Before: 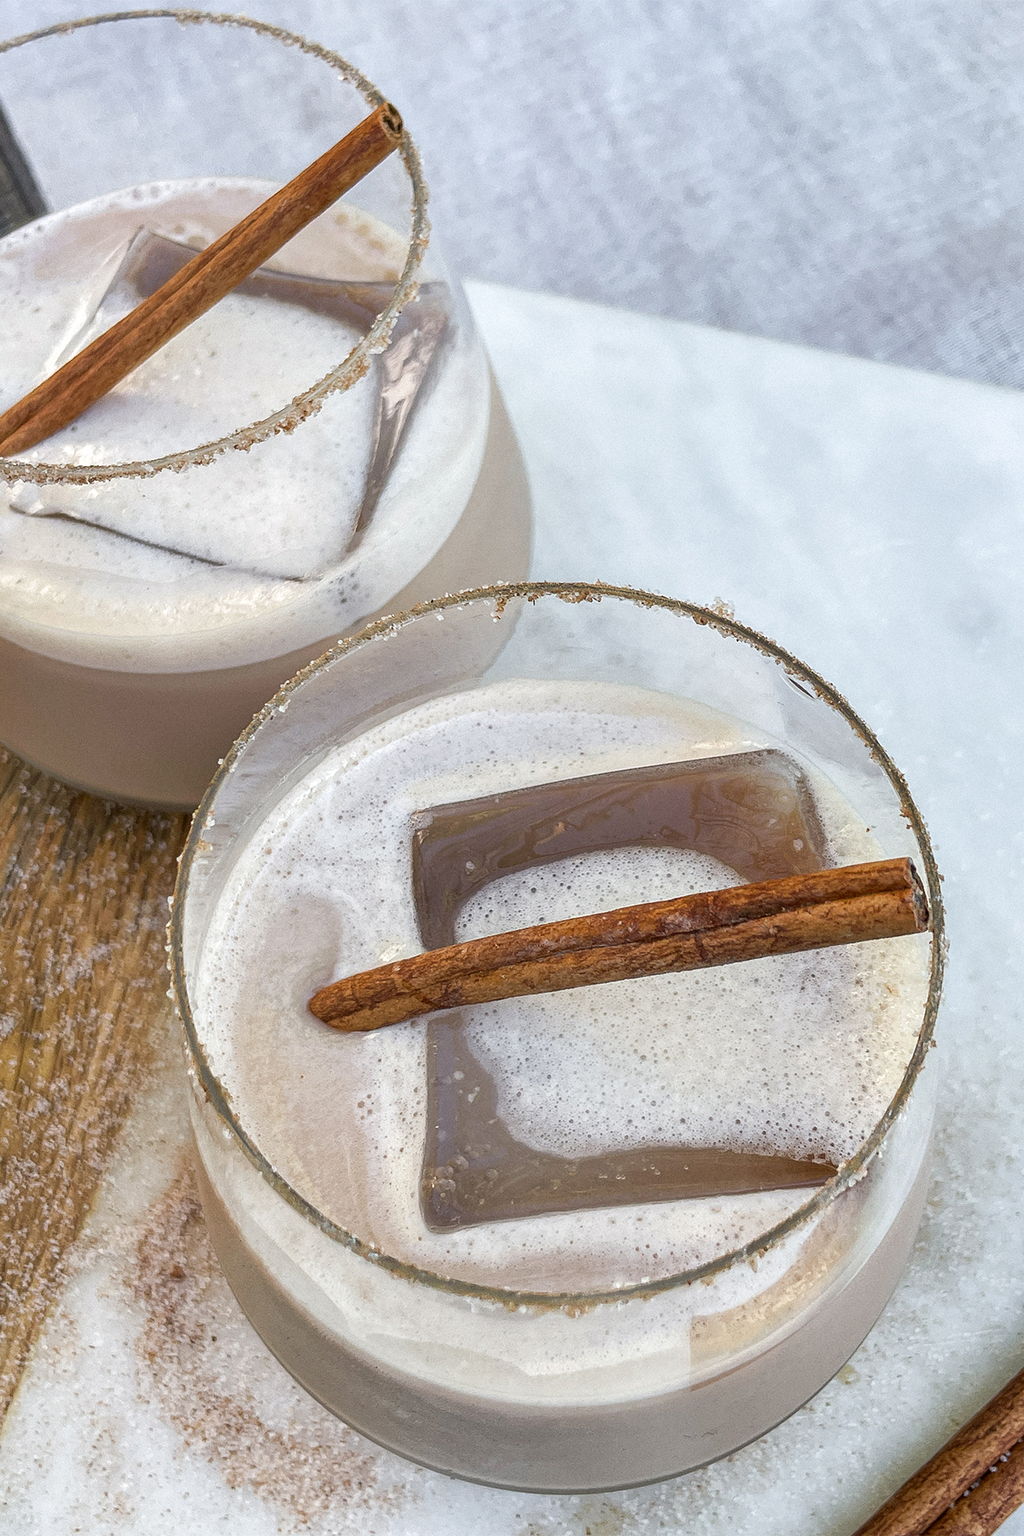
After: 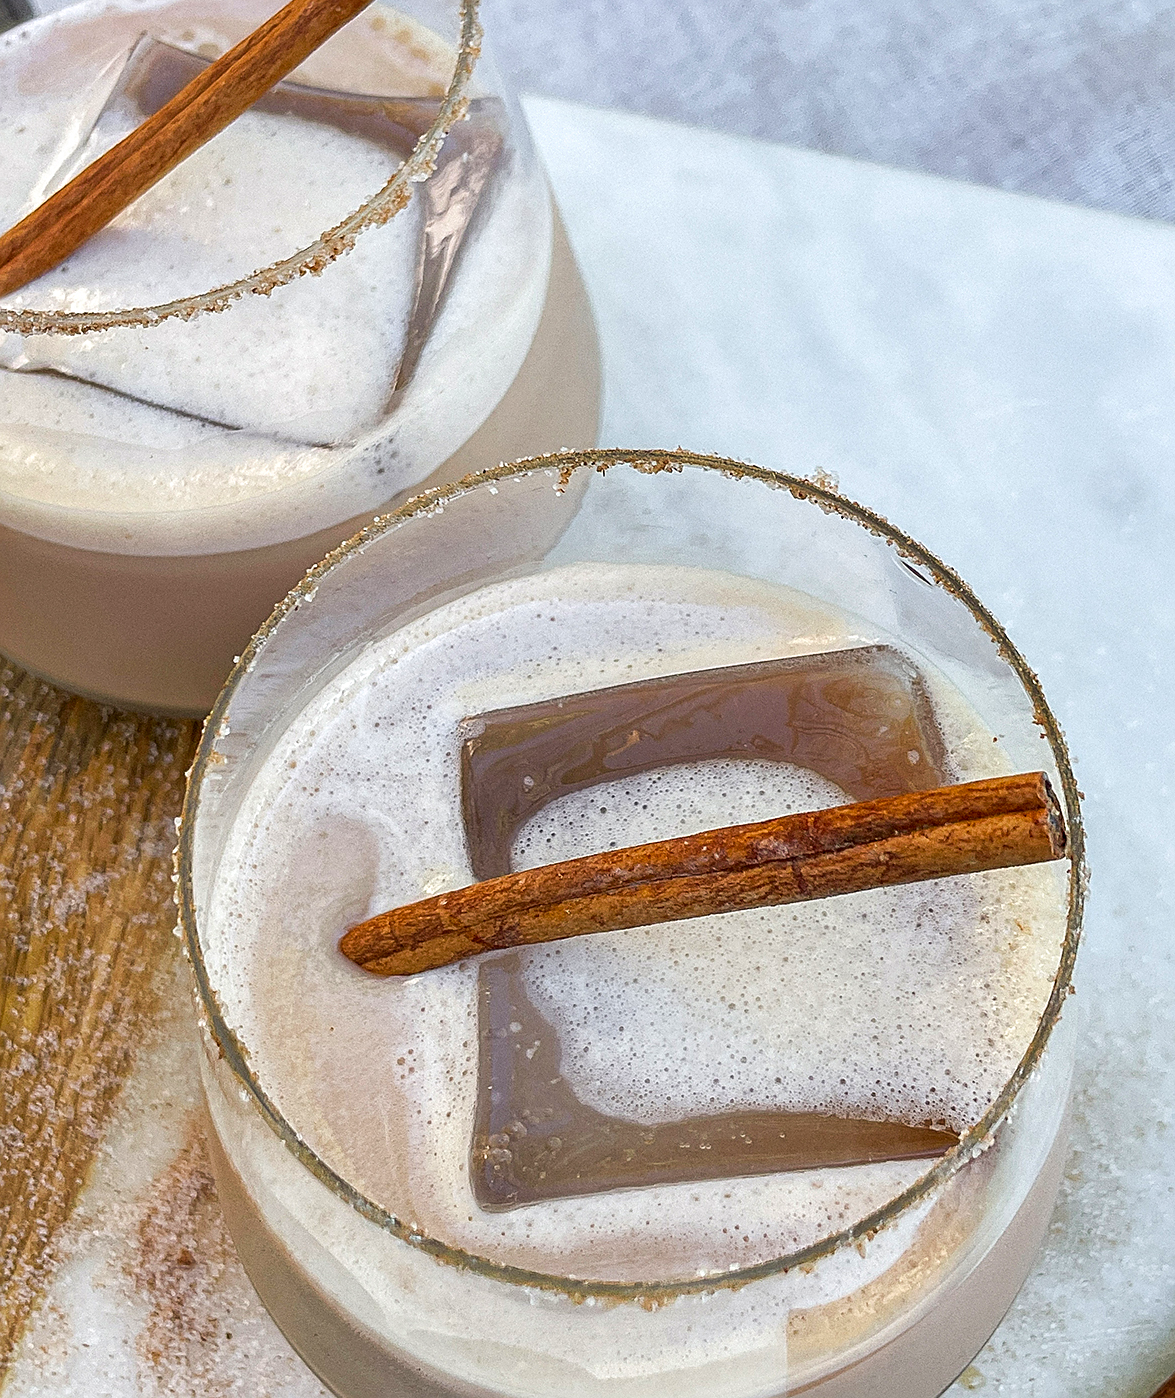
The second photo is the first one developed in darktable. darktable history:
crop and rotate: left 1.867%, top 12.97%, right 0.182%, bottom 9.321%
sharpen: amount 0.493
color correction: highlights b* 0.008, saturation 1.34
